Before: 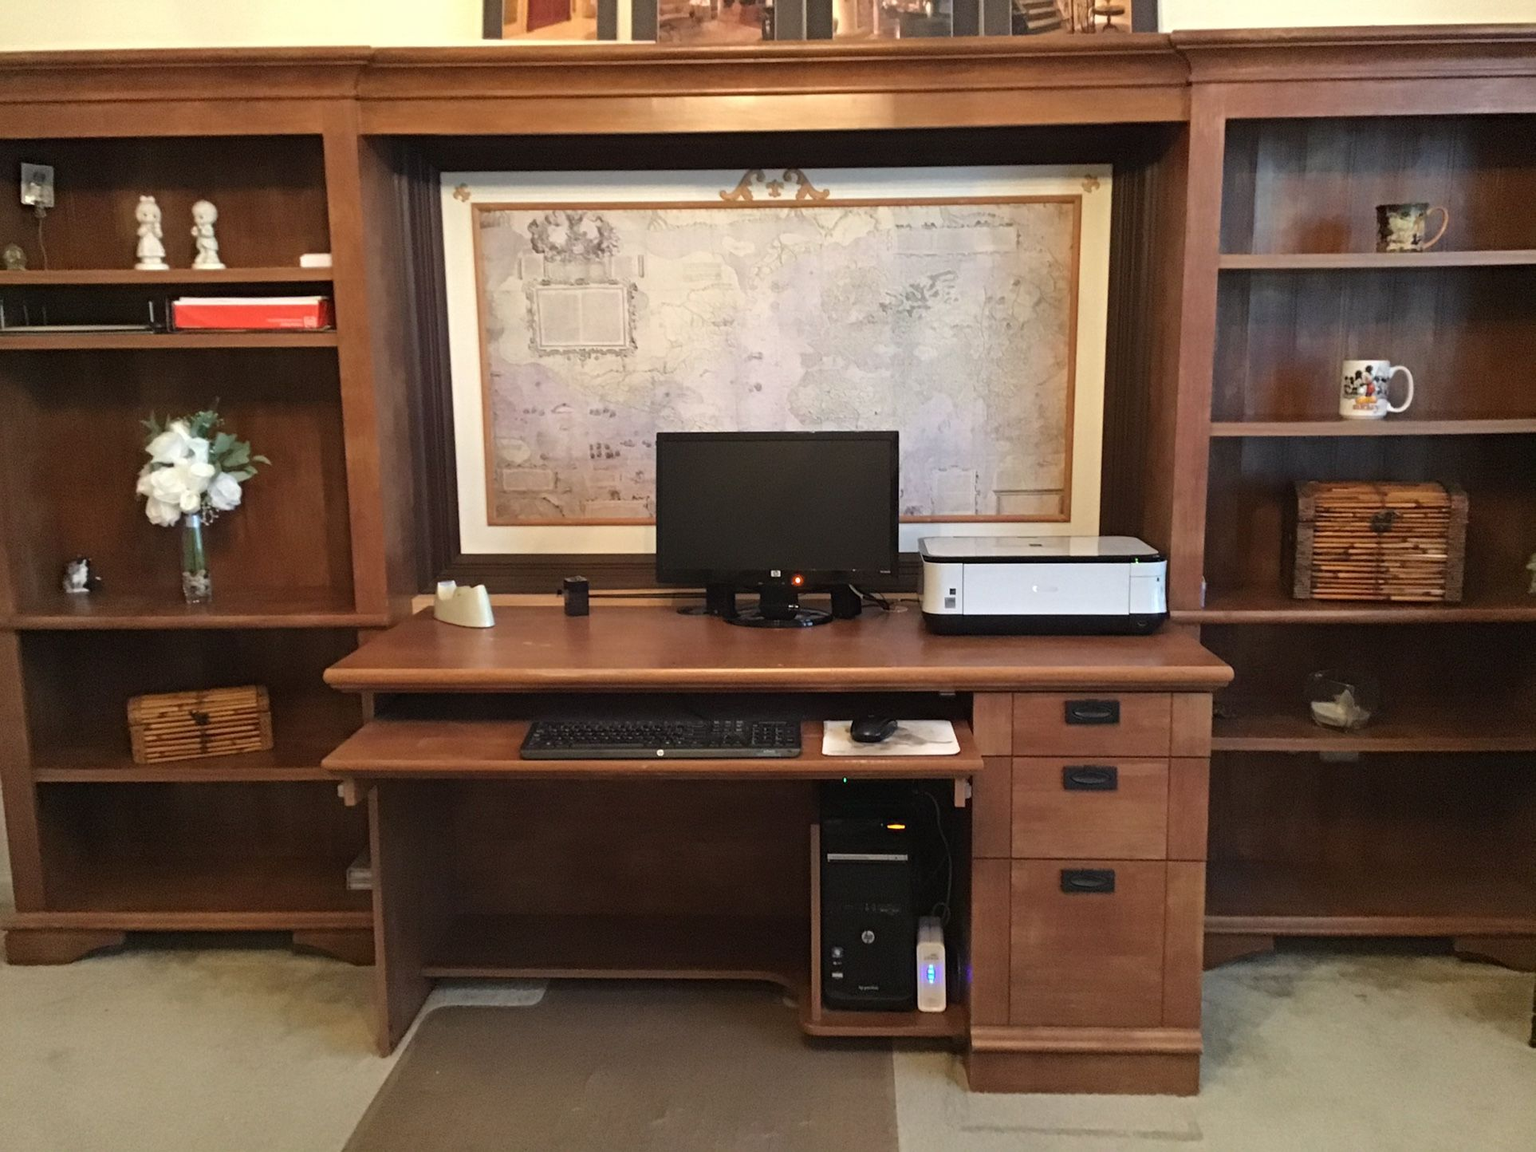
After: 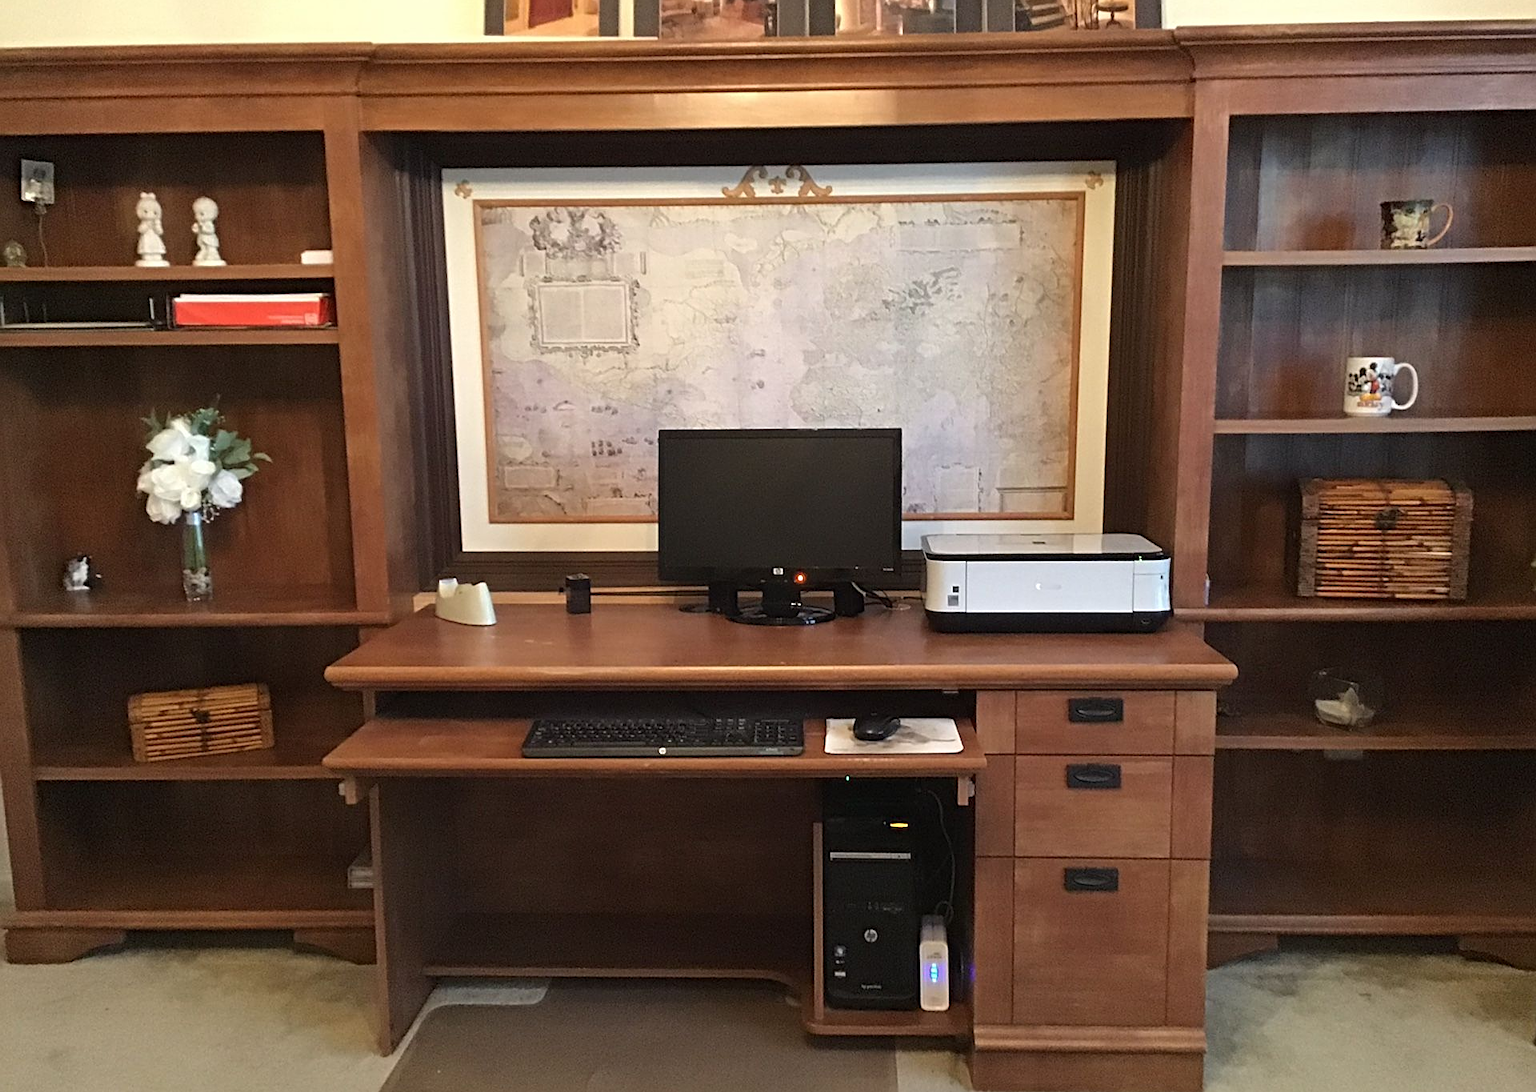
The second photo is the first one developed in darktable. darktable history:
sharpen: on, module defaults
crop: top 0.357%, right 0.264%, bottom 5.075%
